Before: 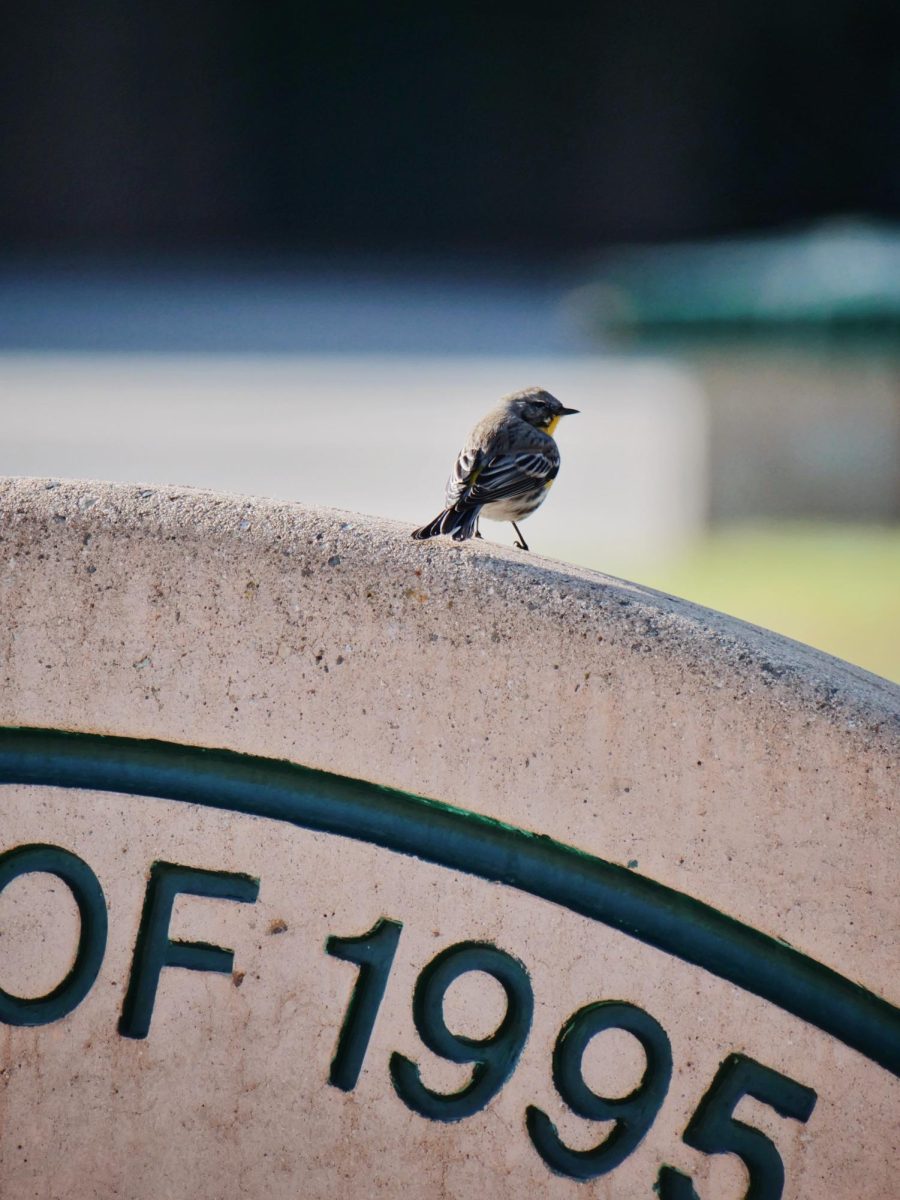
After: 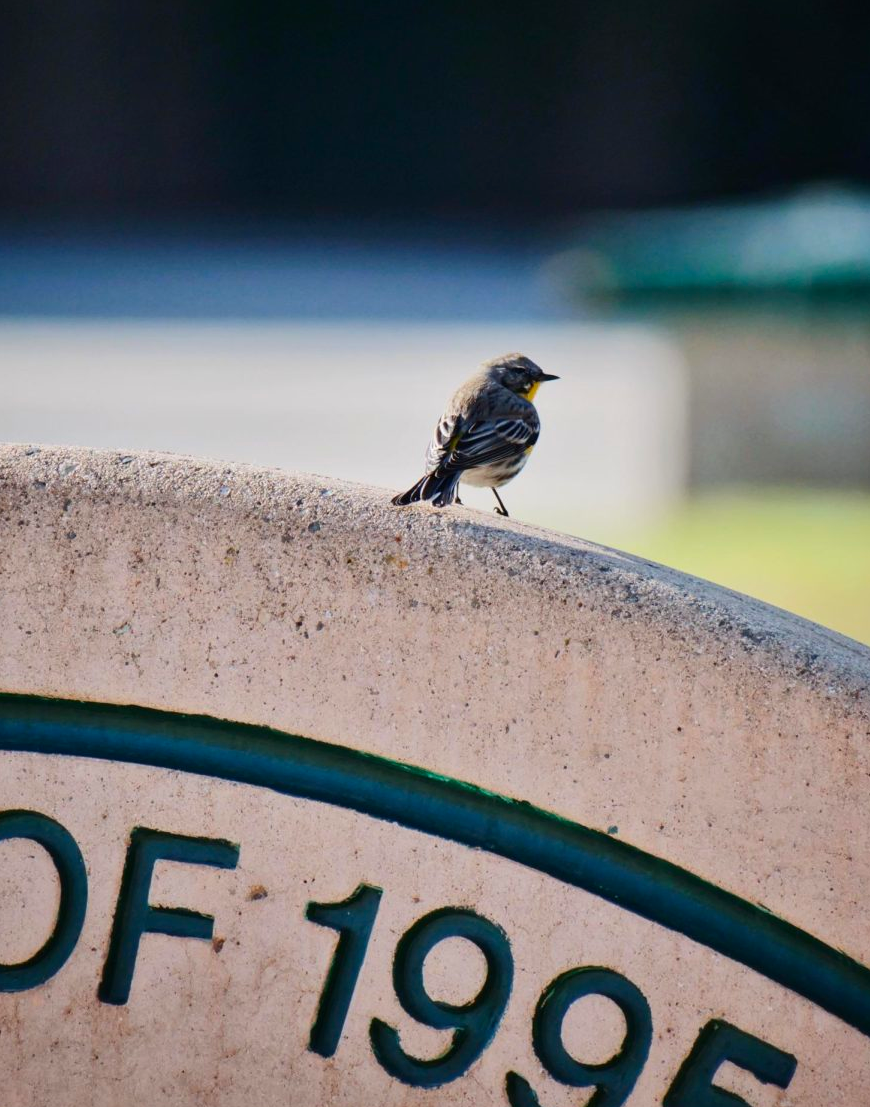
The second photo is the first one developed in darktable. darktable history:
contrast brightness saturation: contrast 0.091, saturation 0.268
crop: left 2.317%, top 2.854%, right 1.005%, bottom 4.895%
